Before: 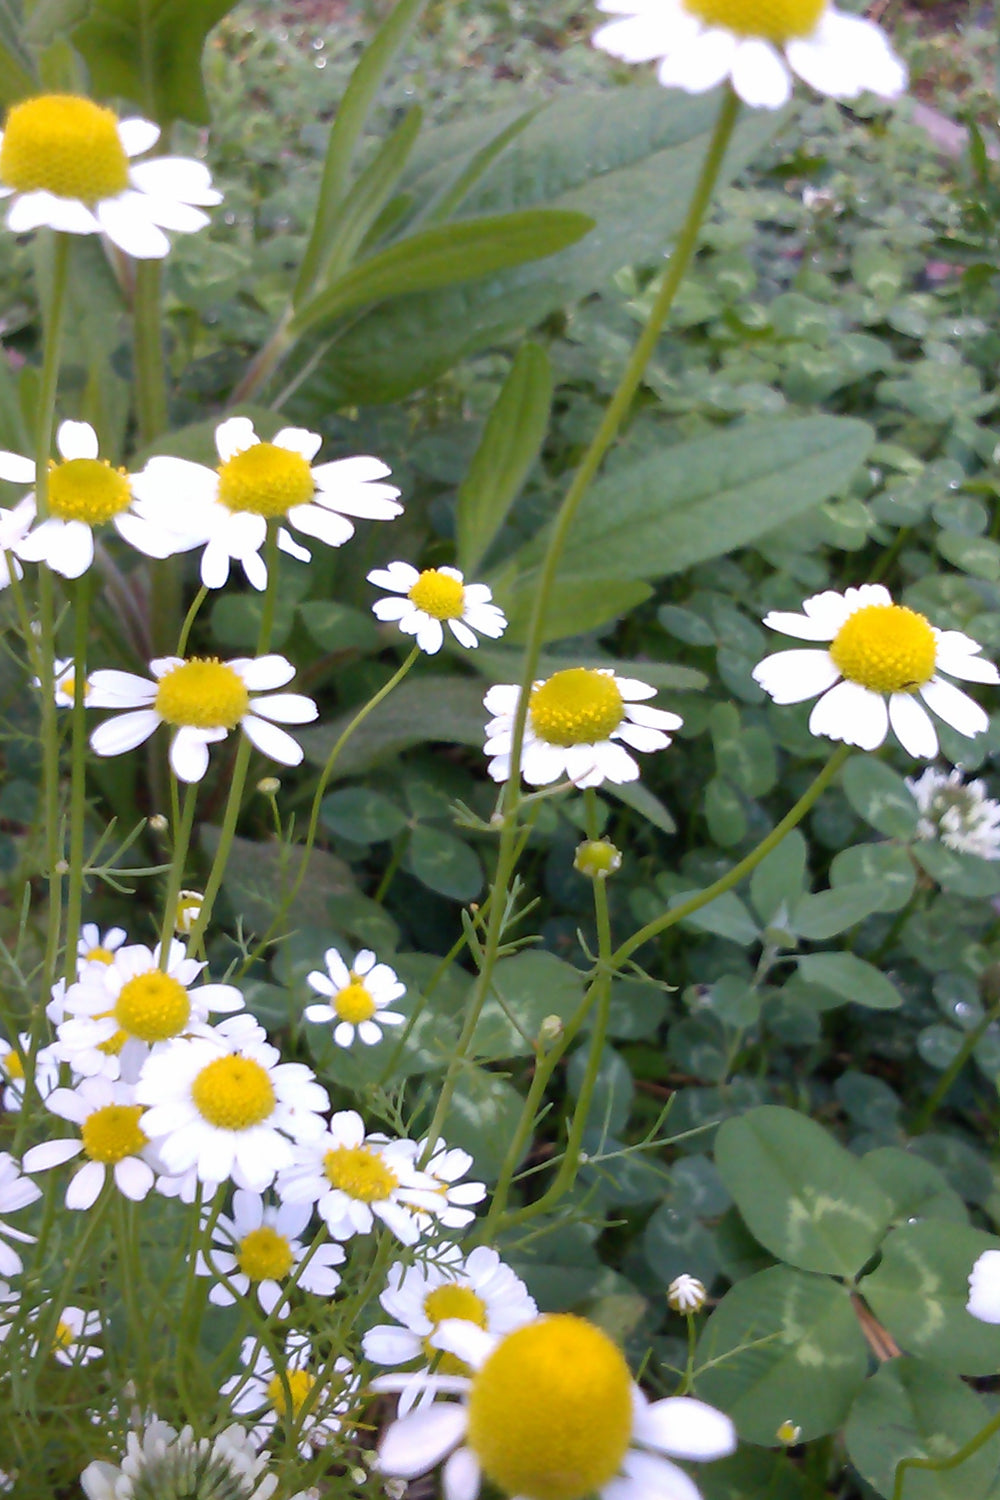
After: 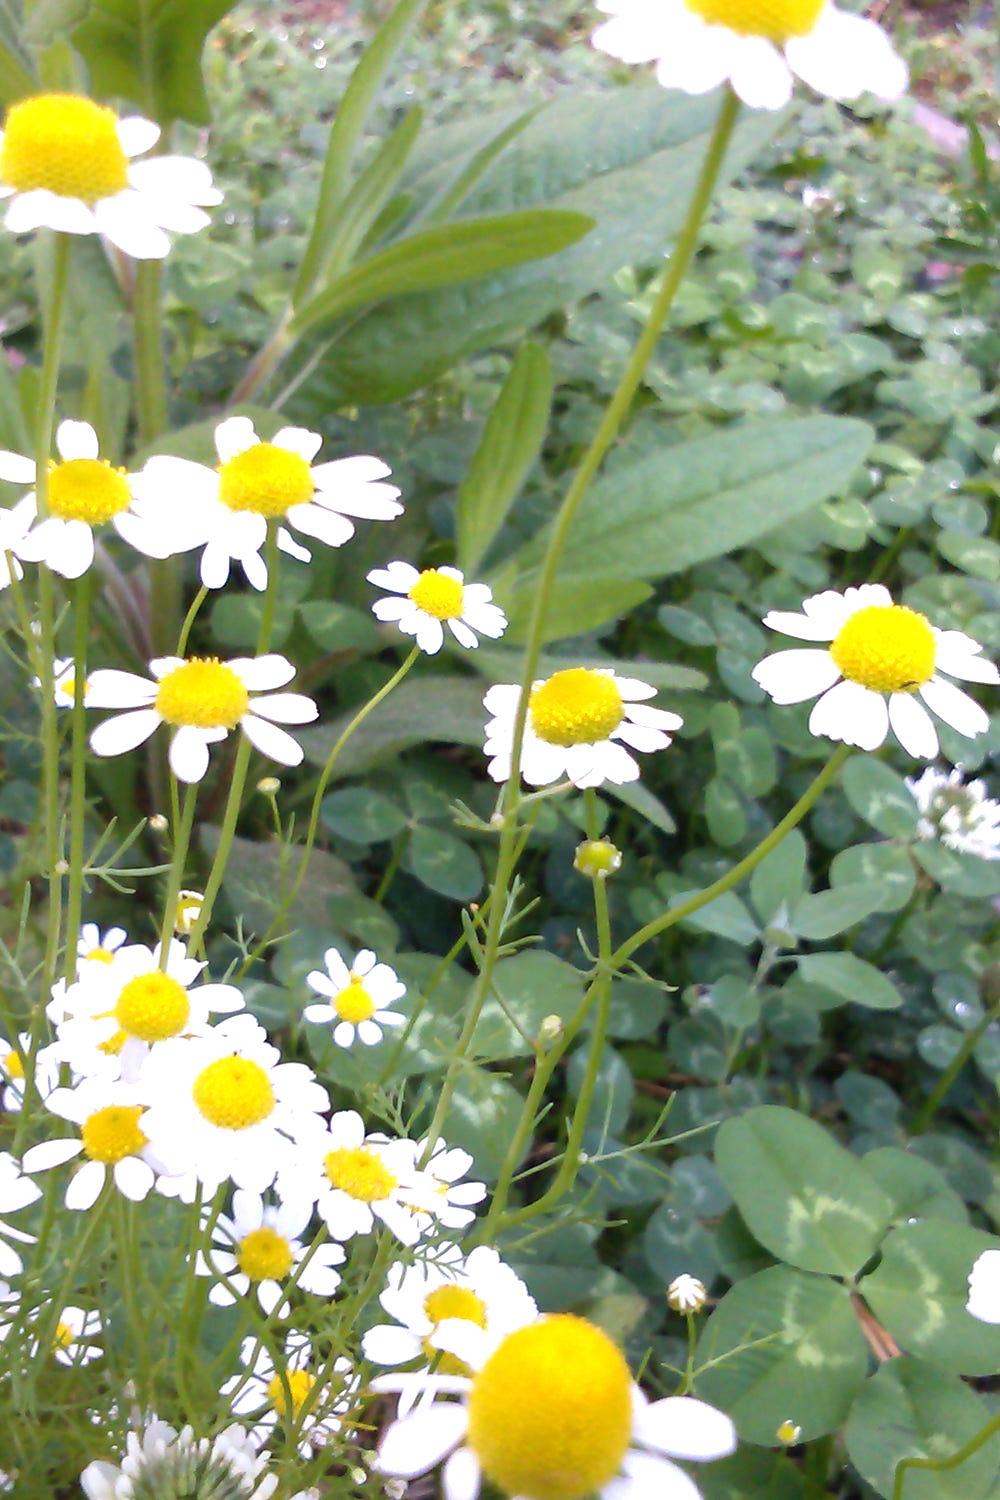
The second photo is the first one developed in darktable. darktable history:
exposure: exposure 0.737 EV, compensate exposure bias true, compensate highlight preservation false
